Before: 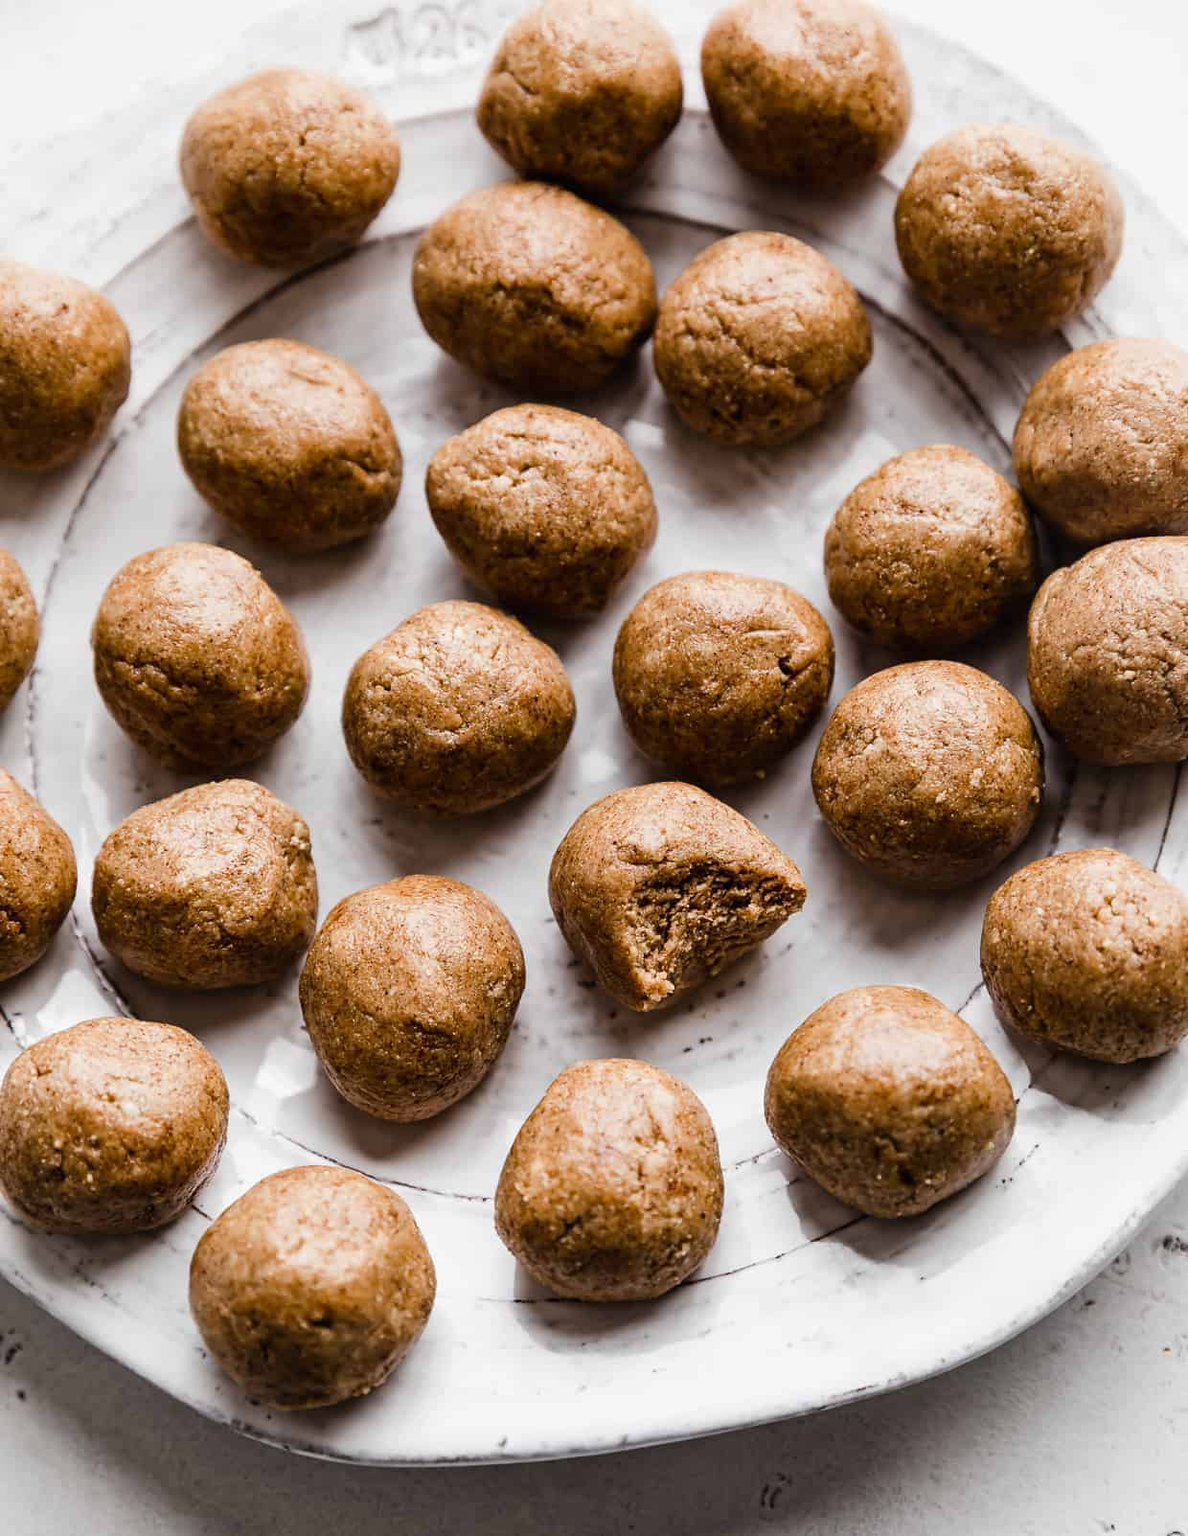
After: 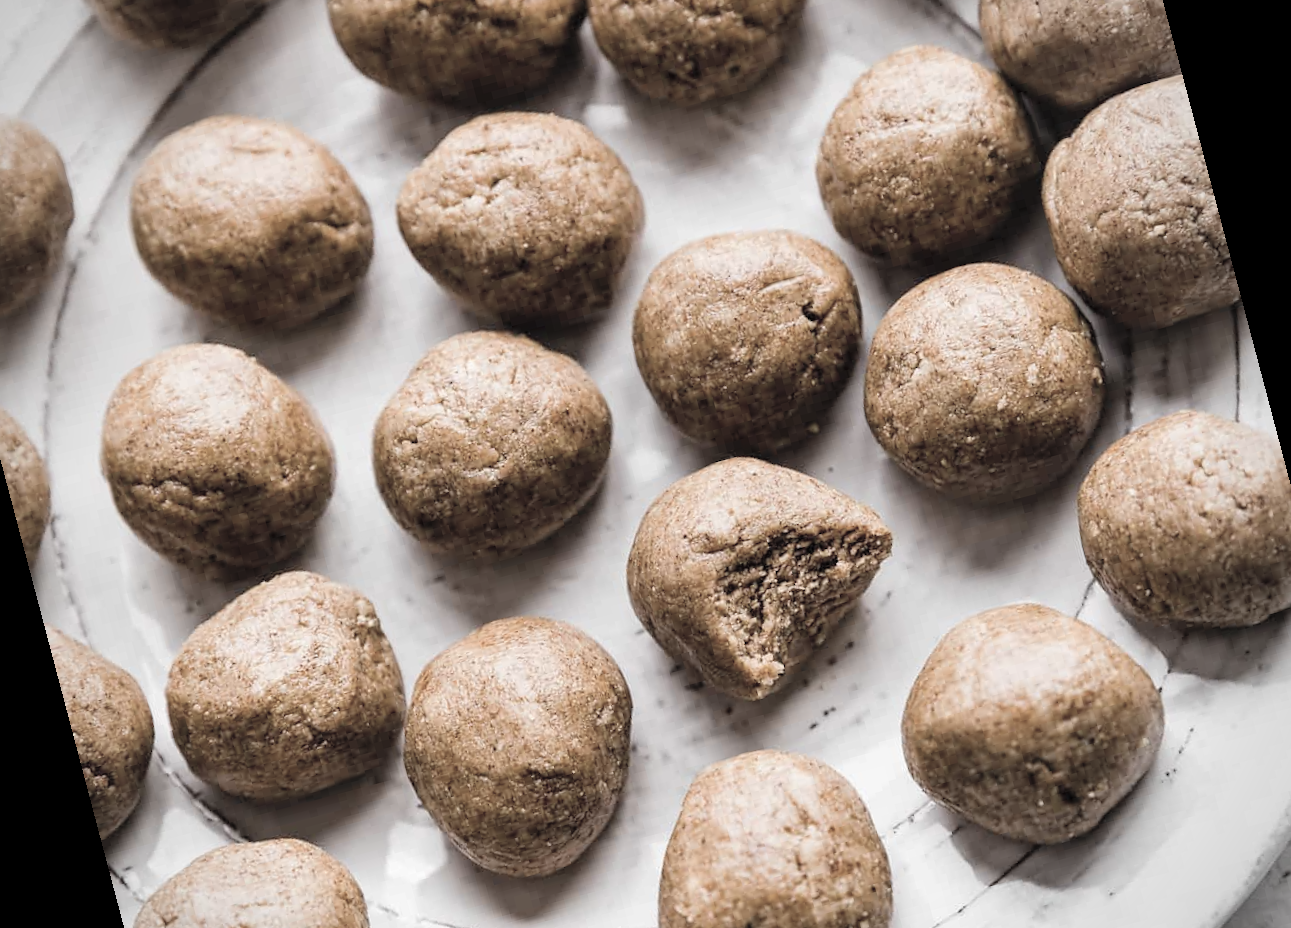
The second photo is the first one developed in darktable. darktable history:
vignetting: fall-off radius 60.92%
white balance: emerald 1
contrast brightness saturation: brightness 0.18, saturation -0.5
rotate and perspective: rotation -14.8°, crop left 0.1, crop right 0.903, crop top 0.25, crop bottom 0.748
